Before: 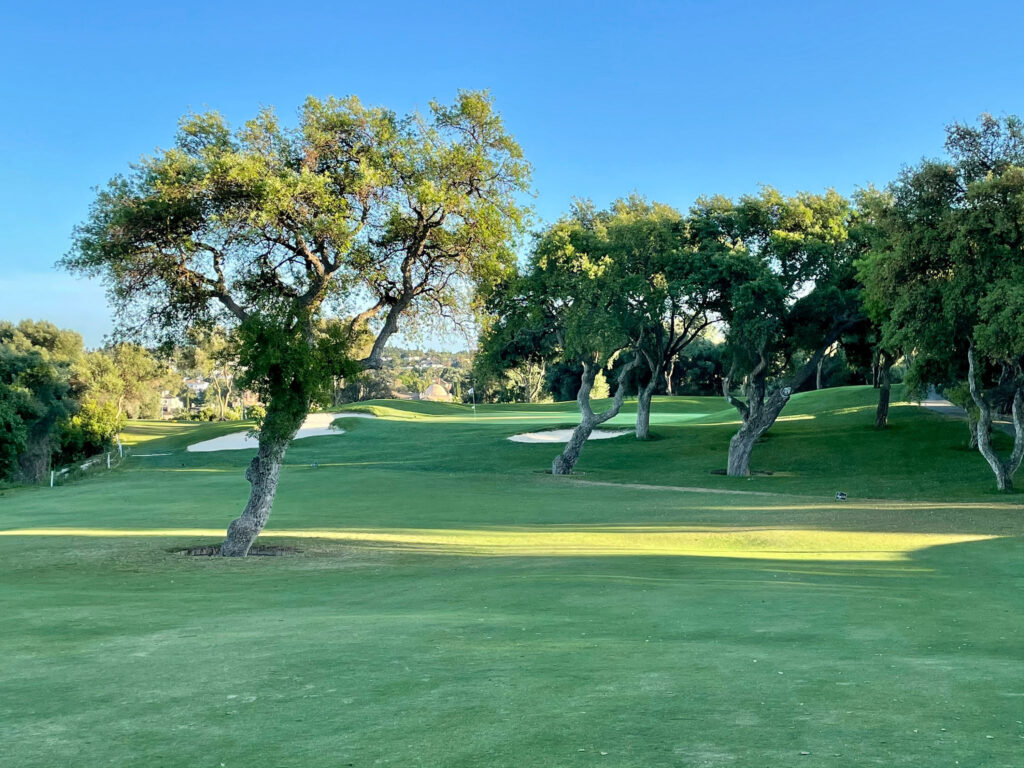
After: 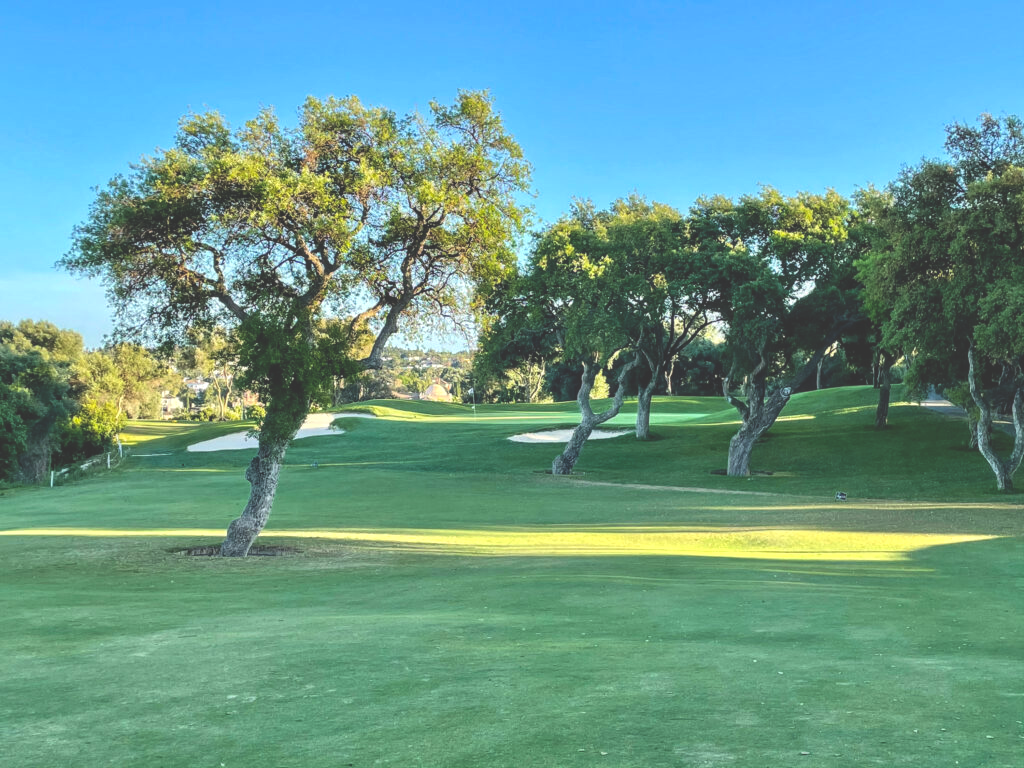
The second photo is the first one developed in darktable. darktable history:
local contrast: on, module defaults
exposure: black level correction -0.041, exposure 0.061 EV, compensate highlight preservation false
color balance rgb: power › hue 169.98°, linear chroma grading › global chroma 15.127%, perceptual saturation grading › global saturation 0.162%
